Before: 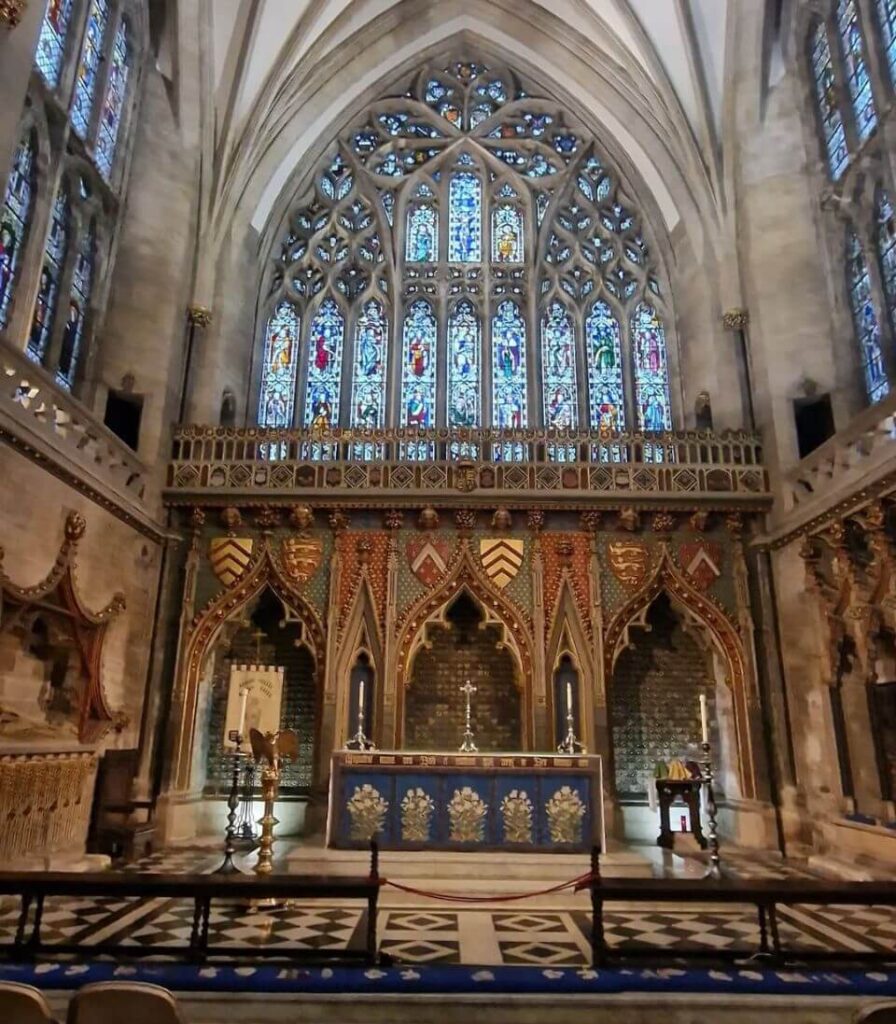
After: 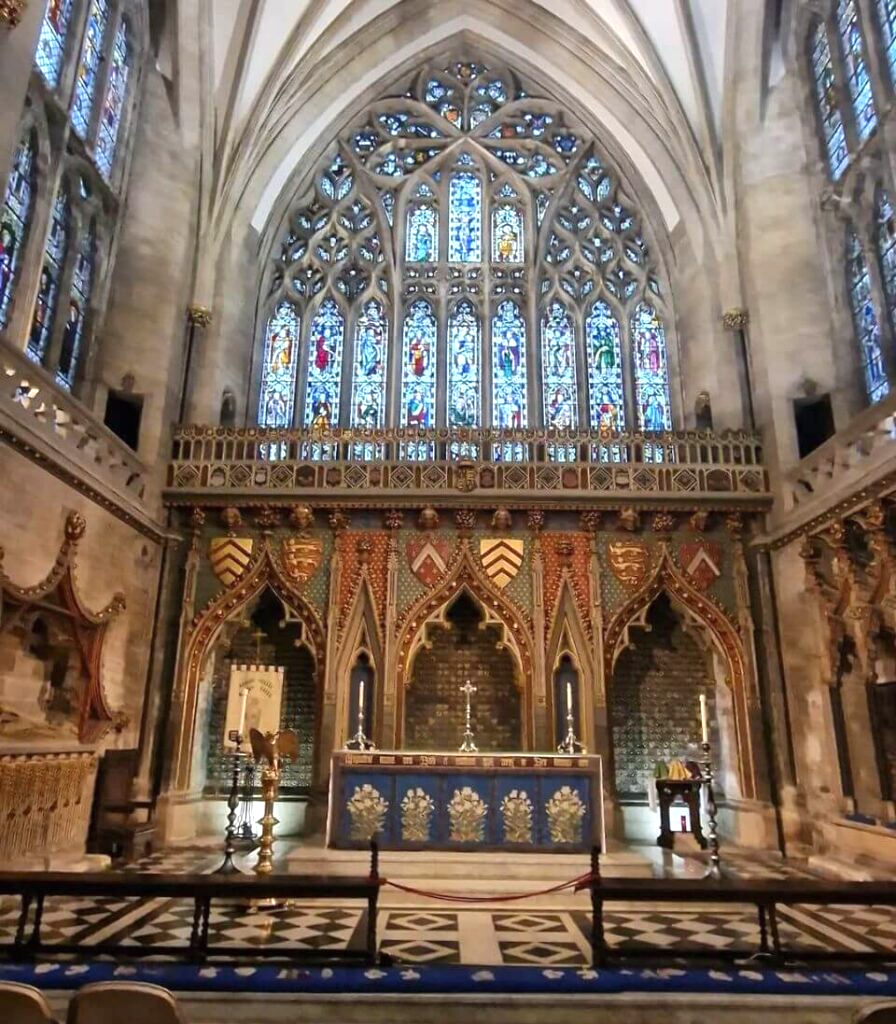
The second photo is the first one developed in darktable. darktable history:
exposure: black level correction 0, exposure 0.499 EV, compensate highlight preservation false
